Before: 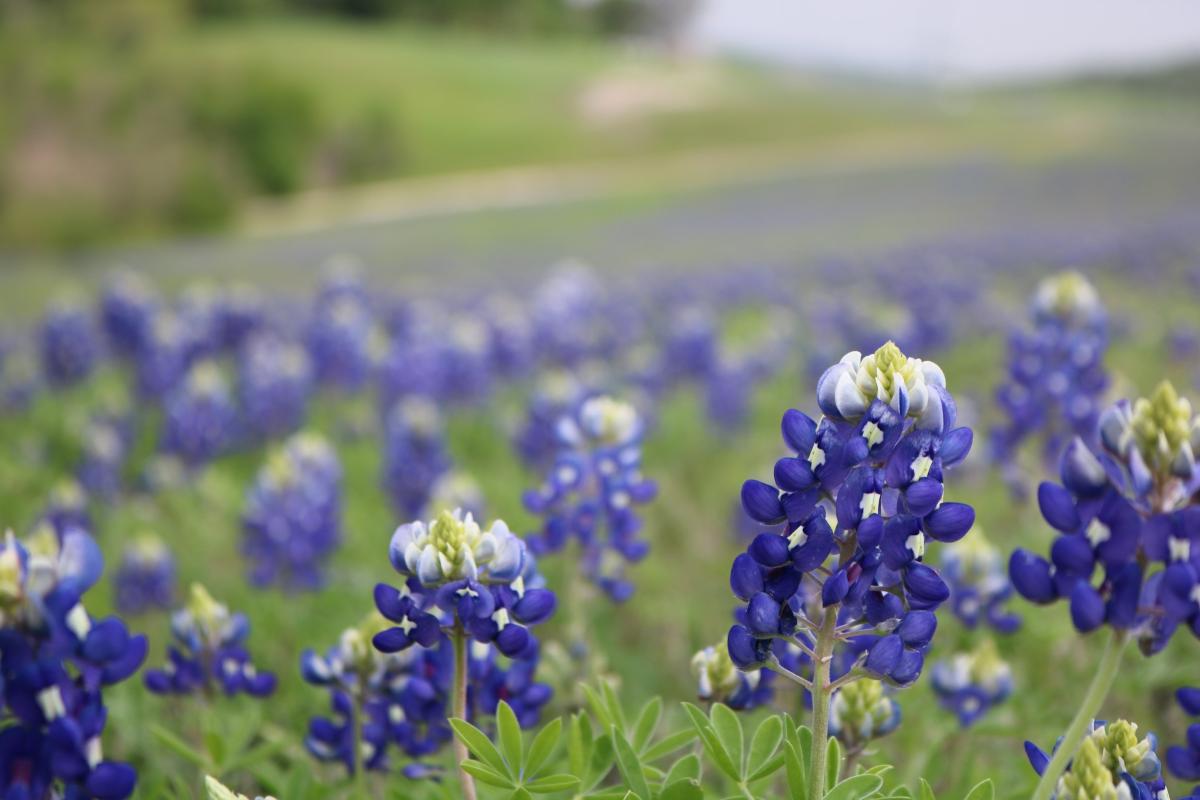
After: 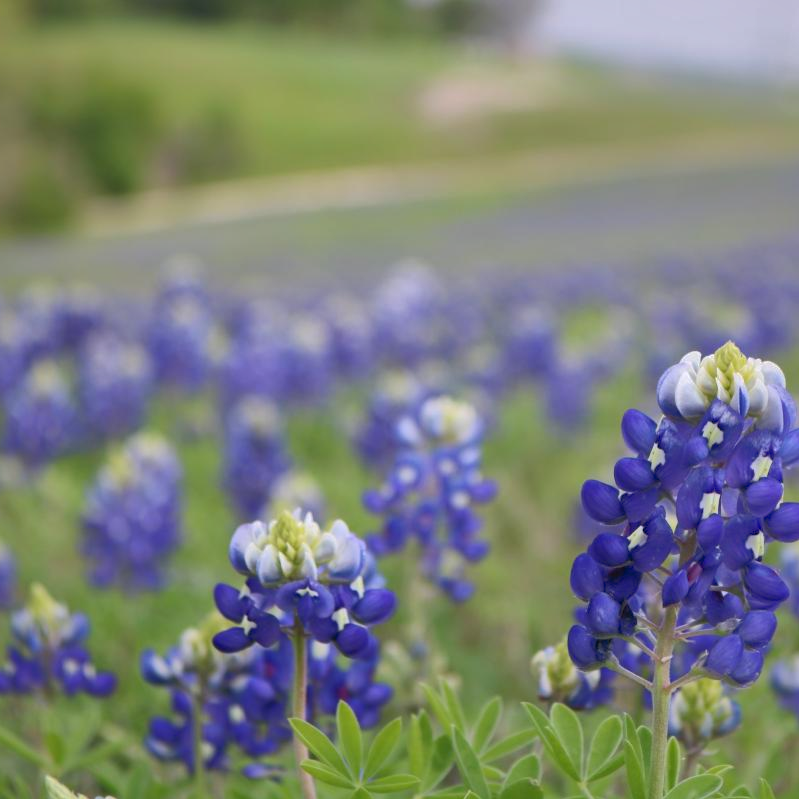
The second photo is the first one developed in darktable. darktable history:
shadows and highlights: shadows 60, highlights -60
white balance: red 1.004, blue 1.024
crop and rotate: left 13.342%, right 19.991%
